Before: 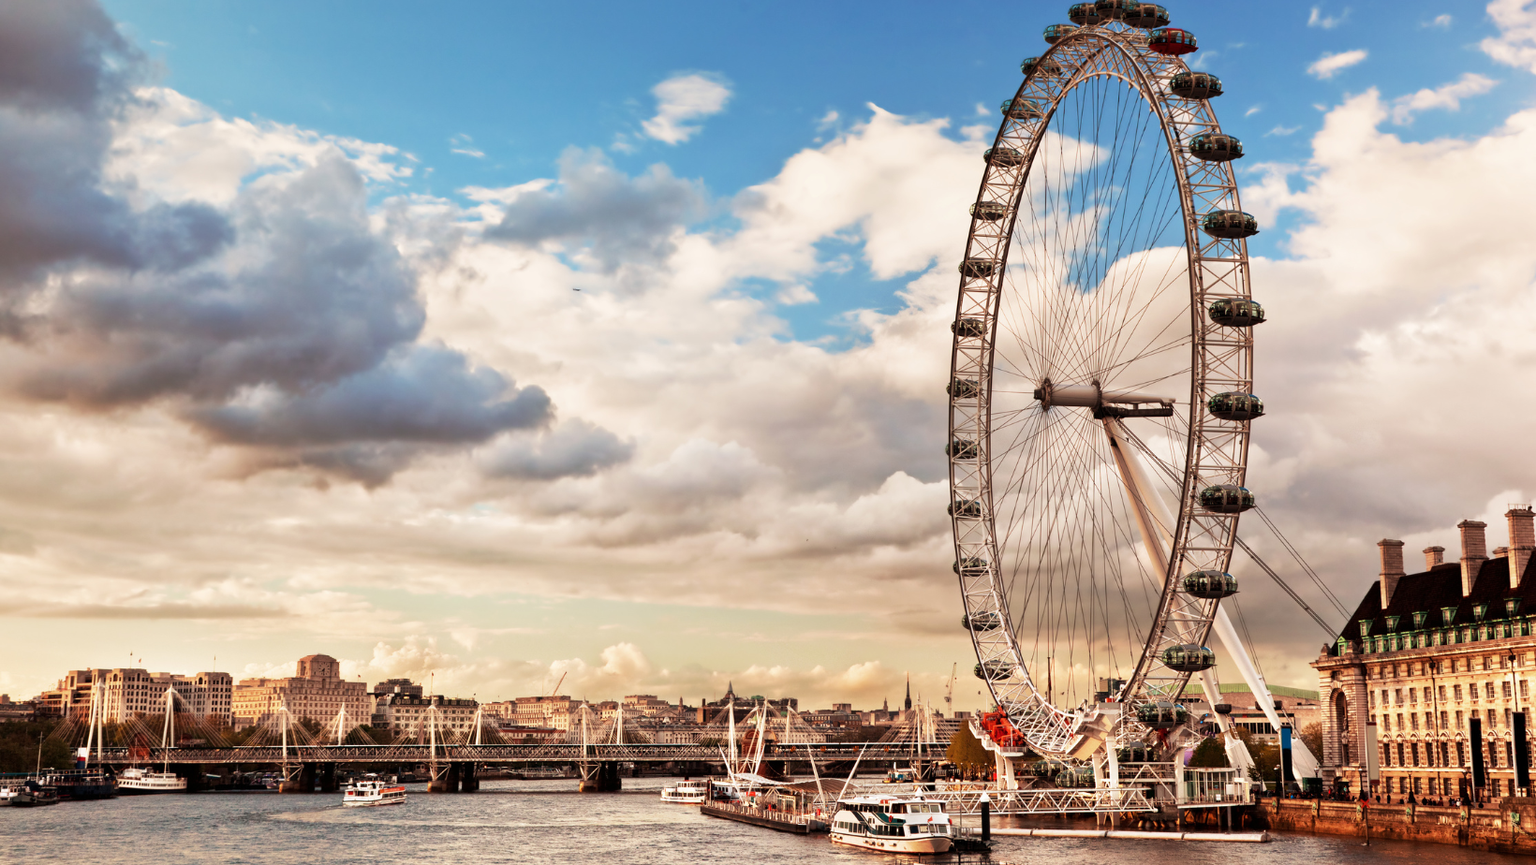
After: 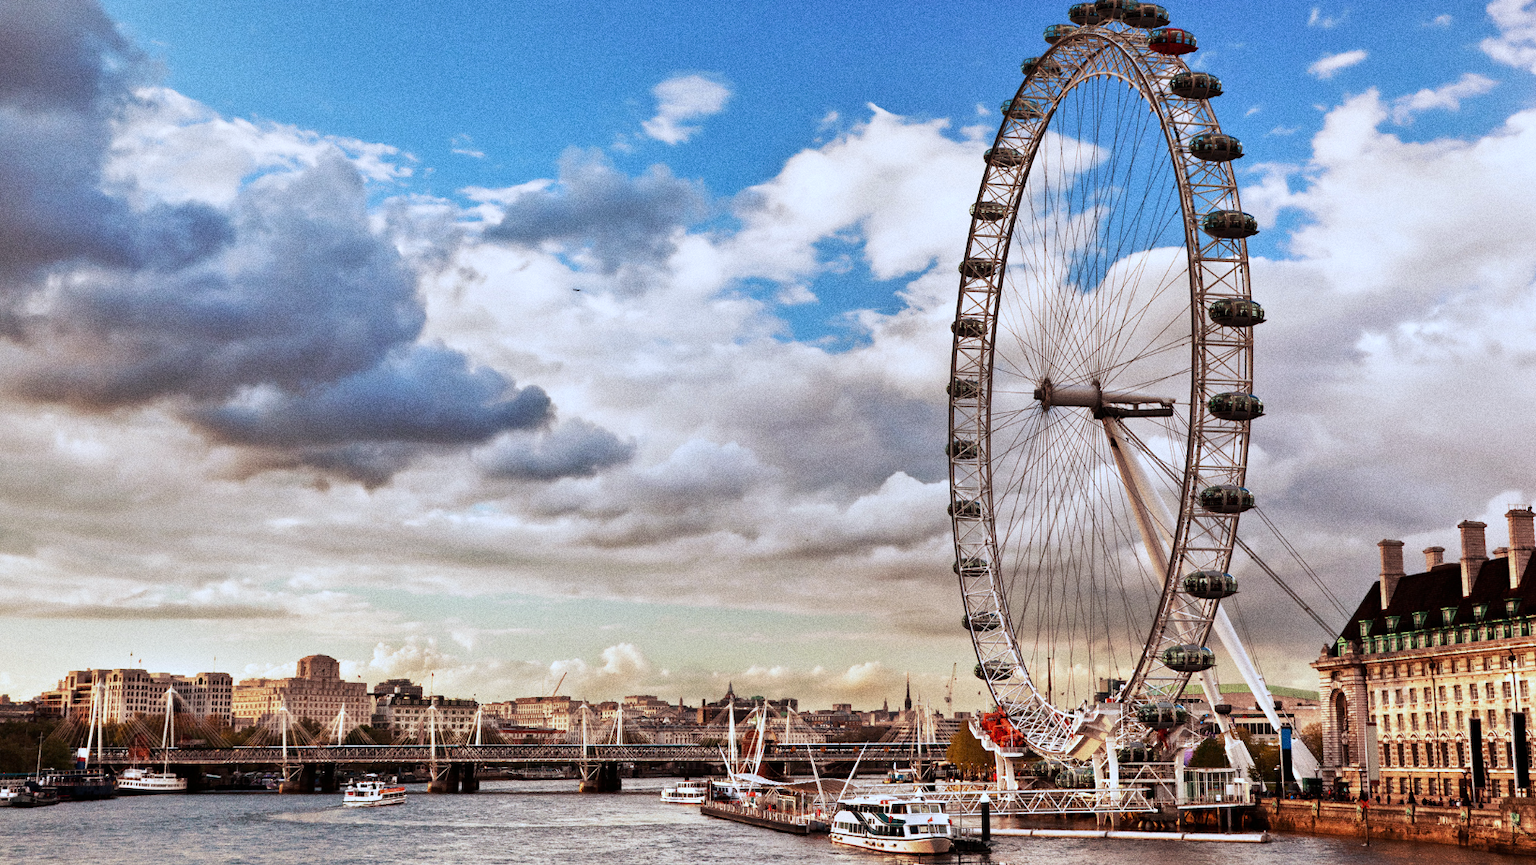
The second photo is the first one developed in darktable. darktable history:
white balance: red 0.926, green 1.003, blue 1.133
shadows and highlights: soften with gaussian
grain: coarseness 11.82 ISO, strength 36.67%, mid-tones bias 74.17%
